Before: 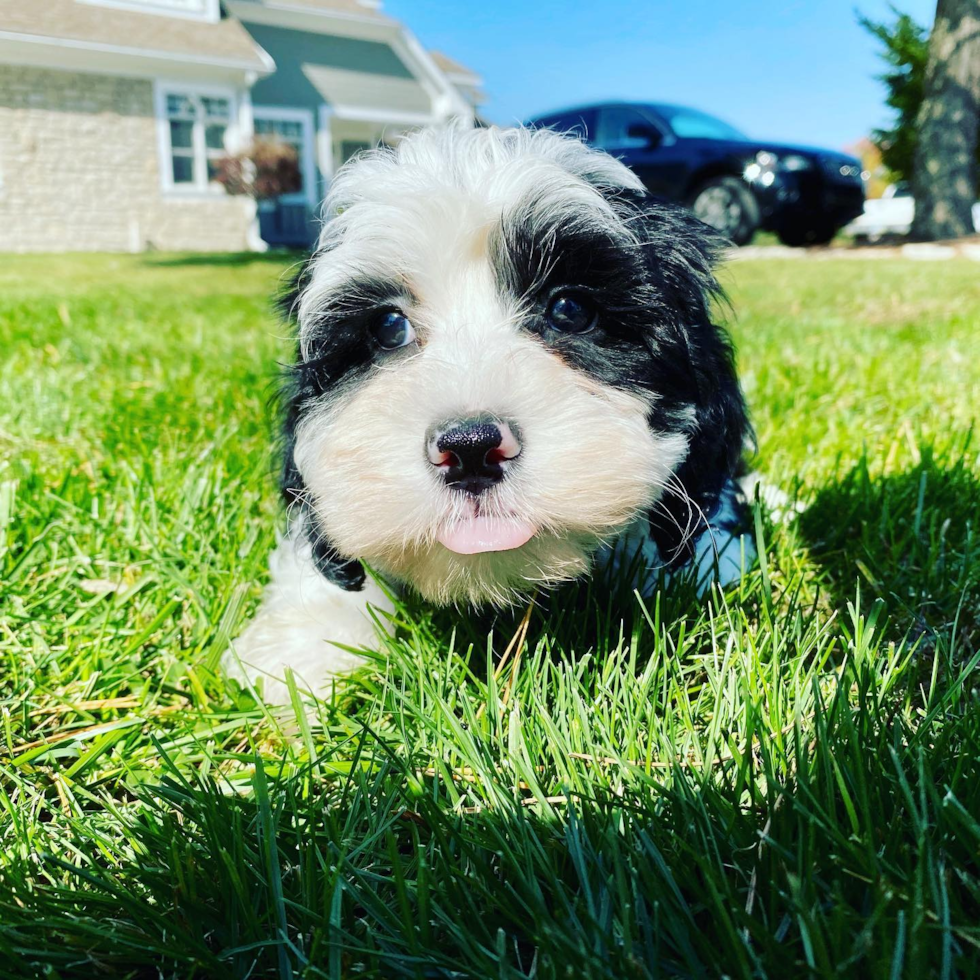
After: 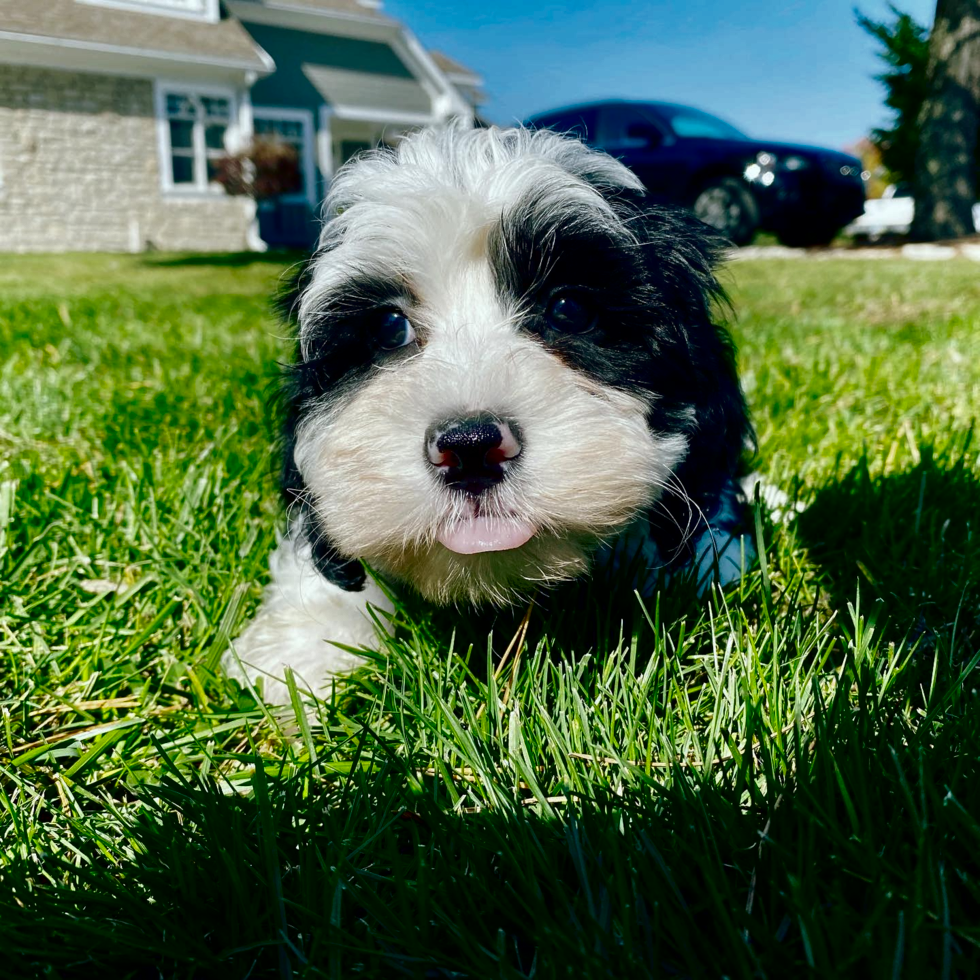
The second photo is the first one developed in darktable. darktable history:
shadows and highlights: shadows -1.12, highlights 38.37
contrast brightness saturation: brightness -0.538
